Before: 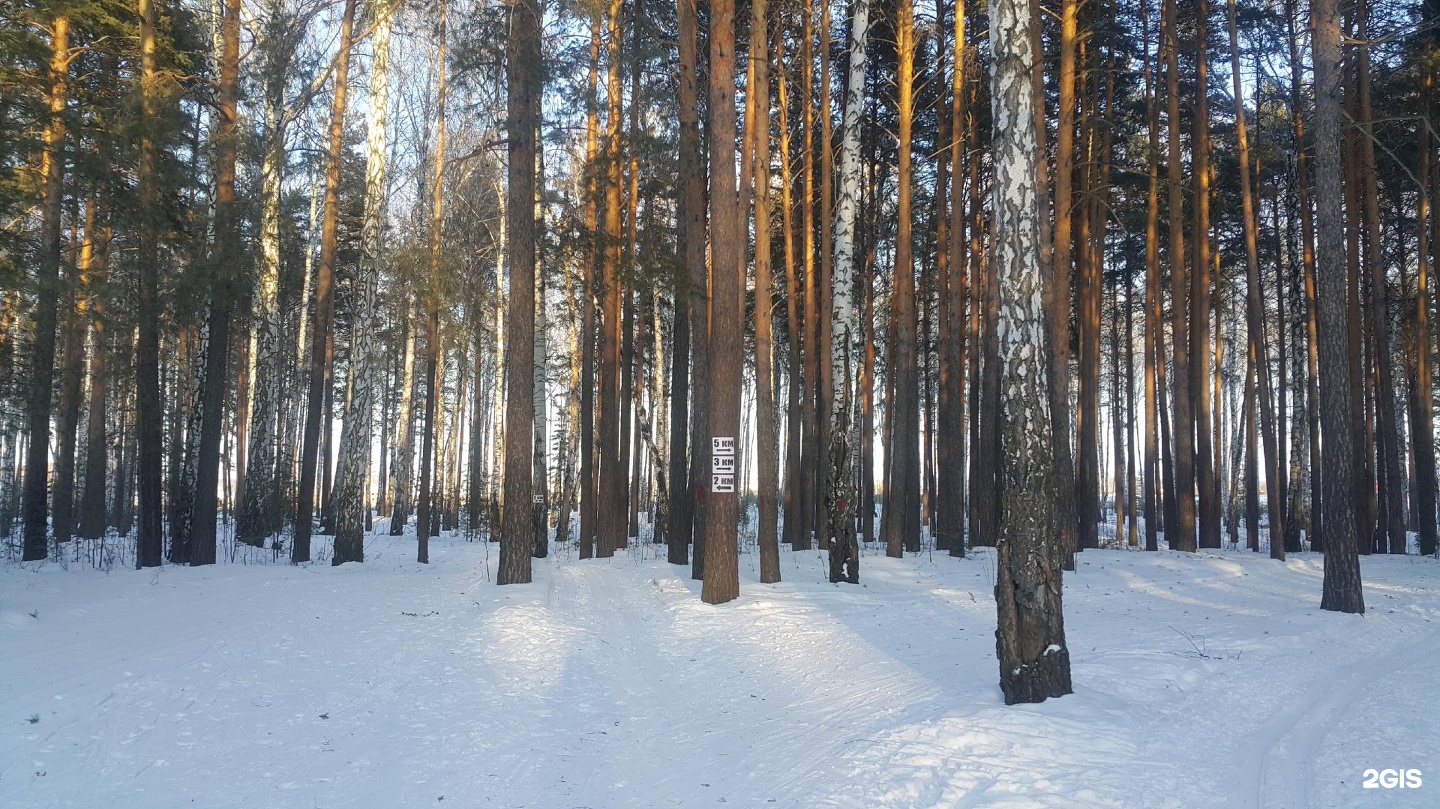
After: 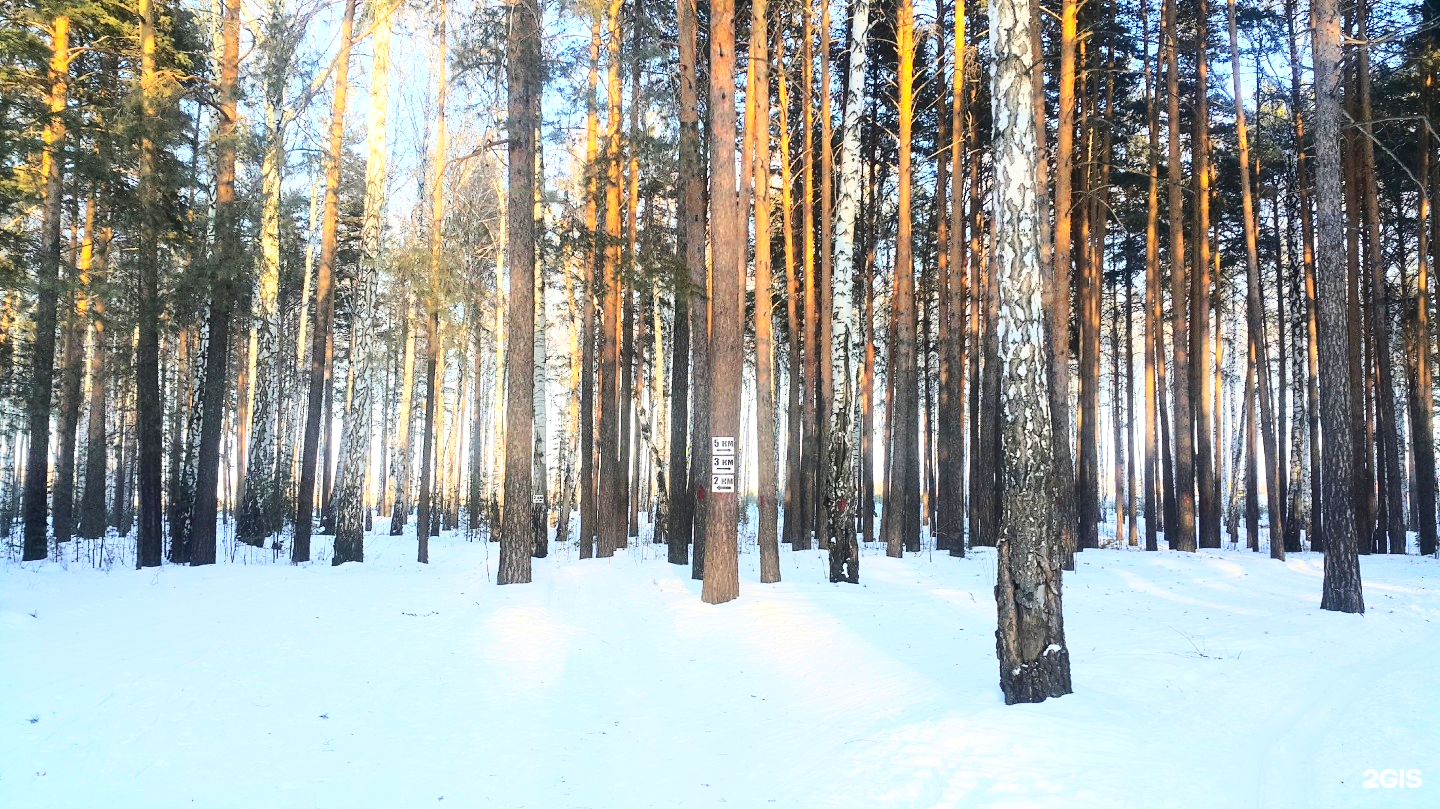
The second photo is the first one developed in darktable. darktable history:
exposure: exposure 0.191 EV, compensate highlight preservation false
base curve: curves: ch0 [(0, 0) (0.028, 0.03) (0.121, 0.232) (0.46, 0.748) (0.859, 0.968) (1, 1)]
contrast brightness saturation: contrast 0.23, brightness 0.1, saturation 0.29
